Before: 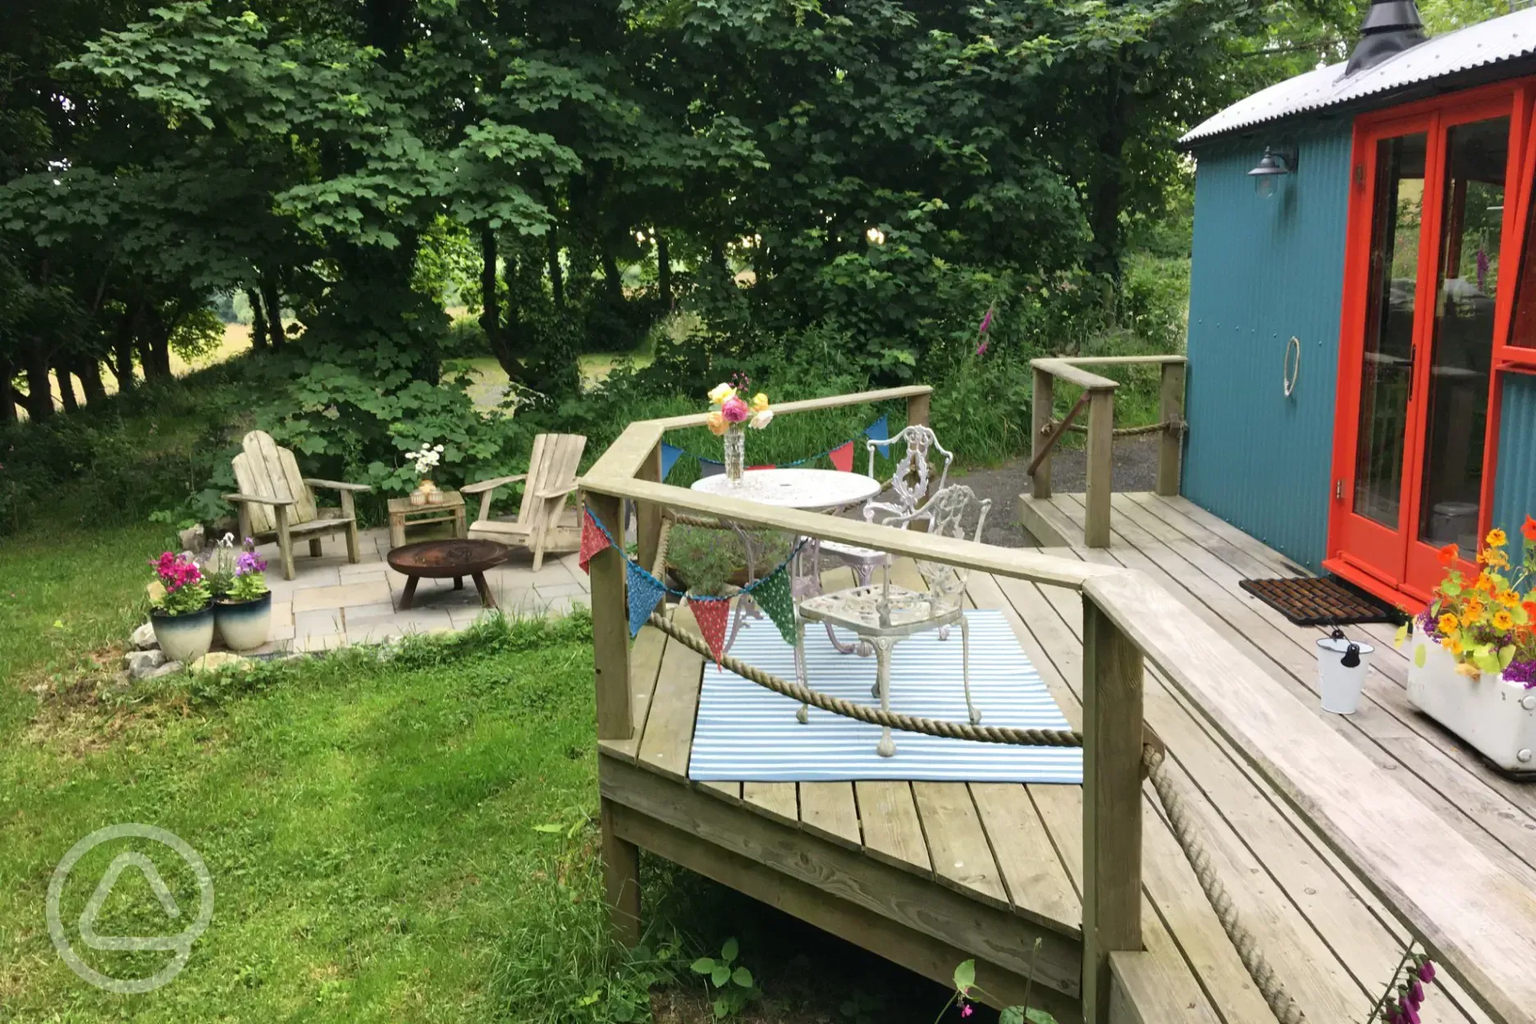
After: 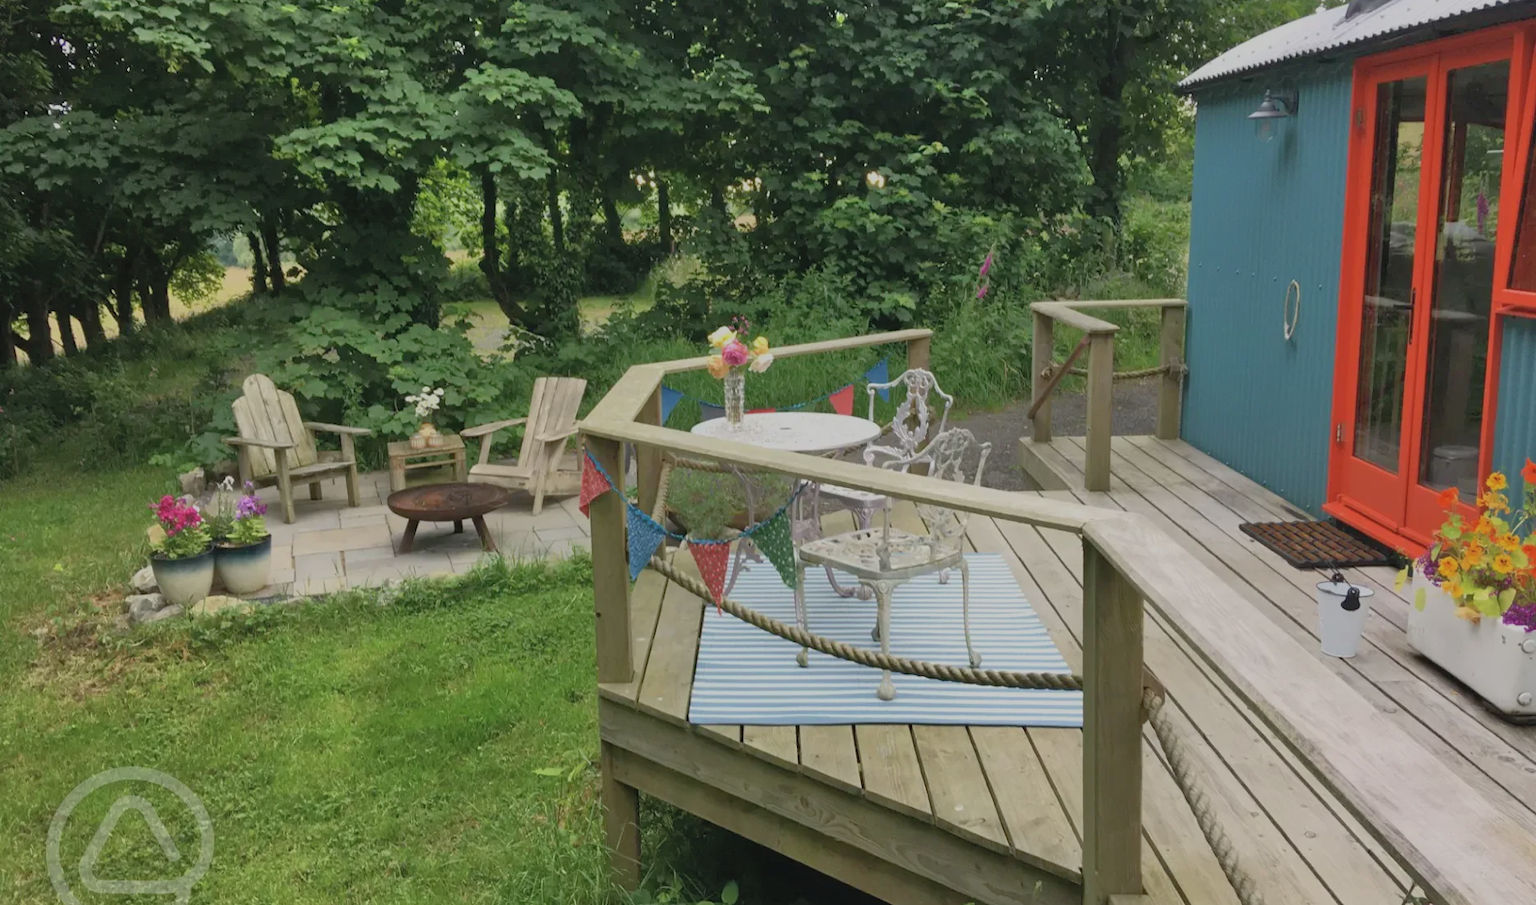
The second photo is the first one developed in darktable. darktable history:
tone equalizer: -8 EV -0.041 EV, -7 EV 0.009 EV, -6 EV -0.007 EV, -5 EV 0.008 EV, -4 EV -0.039 EV, -3 EV -0.232 EV, -2 EV -0.686 EV, -1 EV -1.01 EV, +0 EV -0.98 EV
crop and rotate: top 5.552%, bottom 5.912%
contrast brightness saturation: brightness 0.124
